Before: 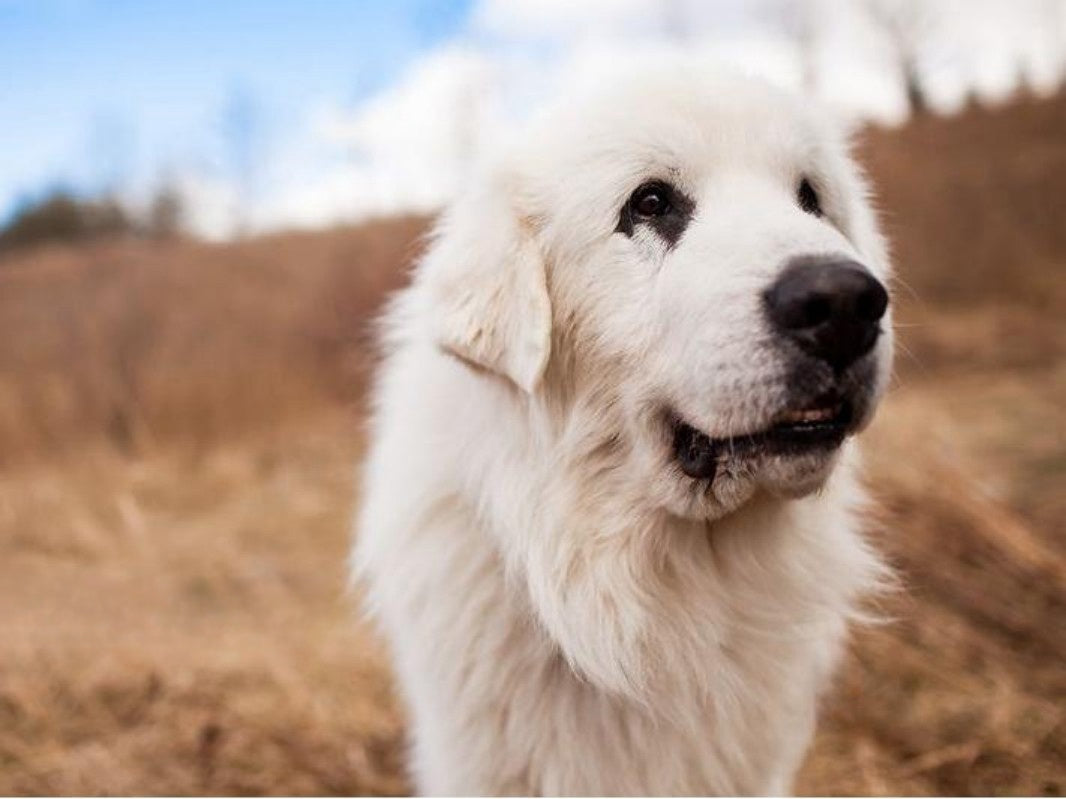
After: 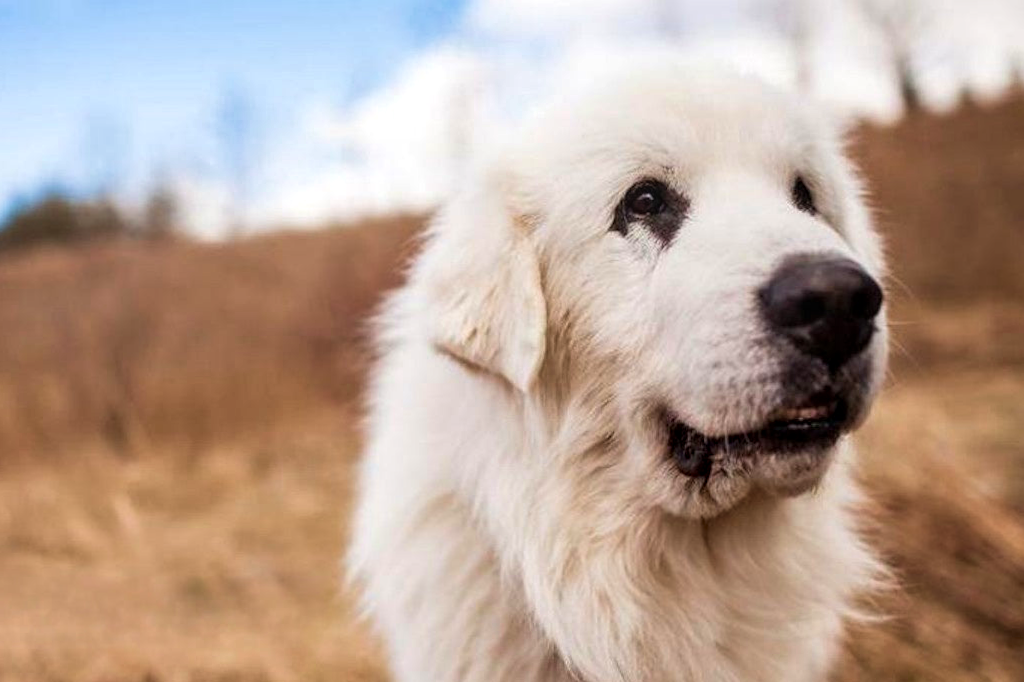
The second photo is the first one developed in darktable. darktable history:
crop and rotate: angle 0.2°, left 0.275%, right 3.127%, bottom 14.18%
local contrast: on, module defaults
velvia: on, module defaults
